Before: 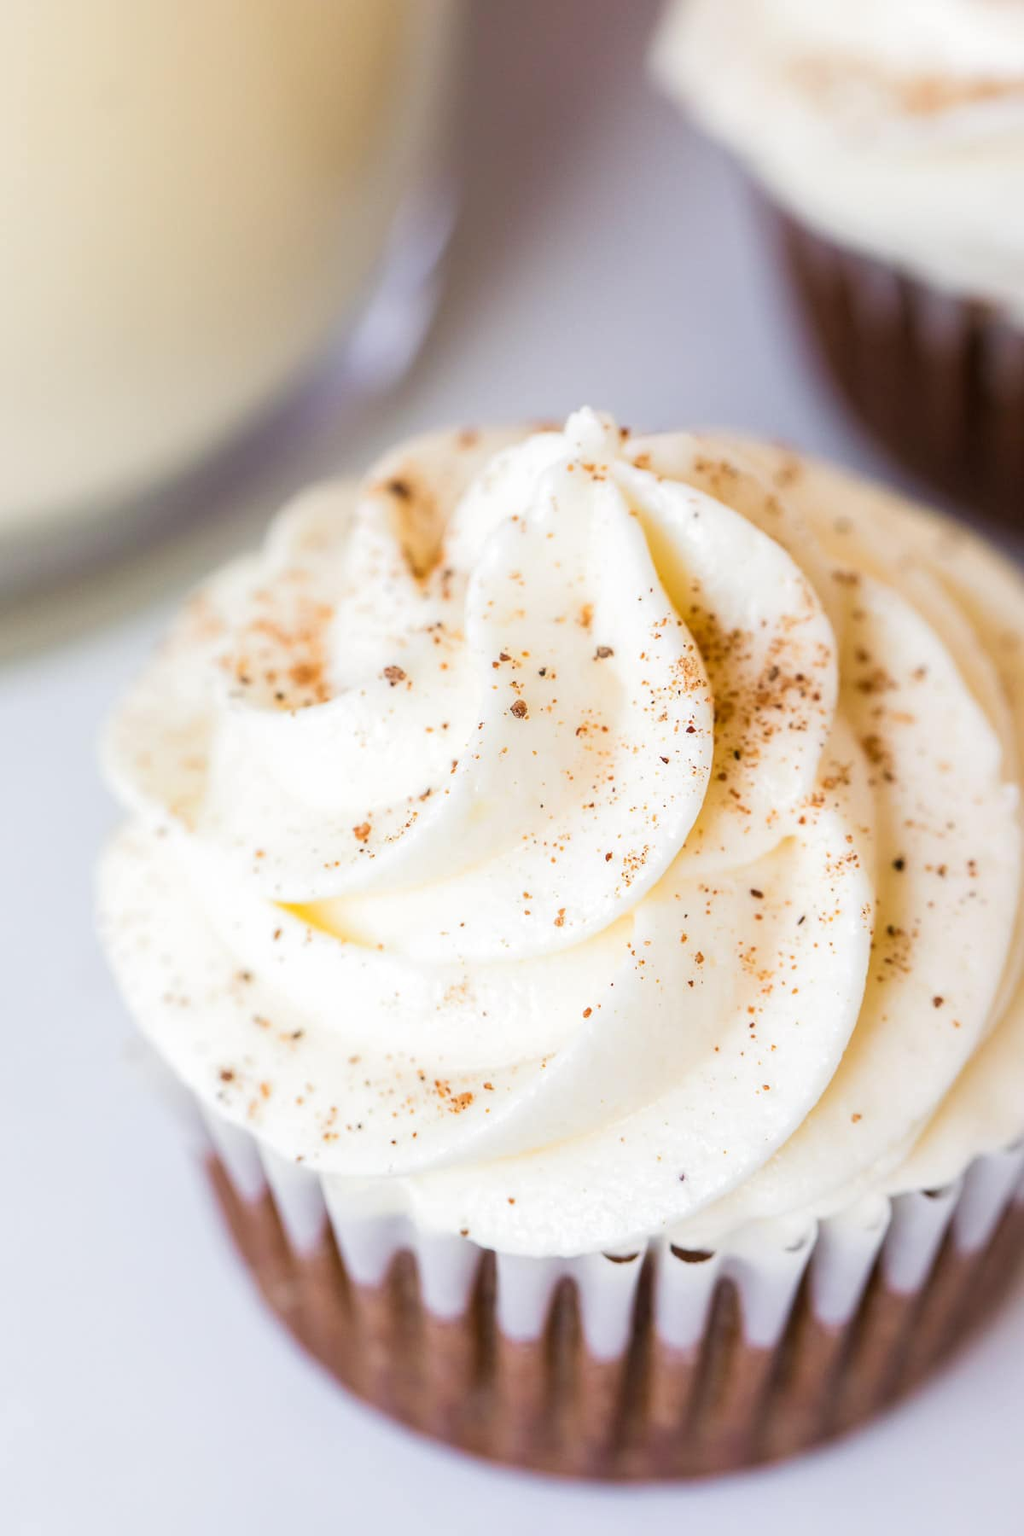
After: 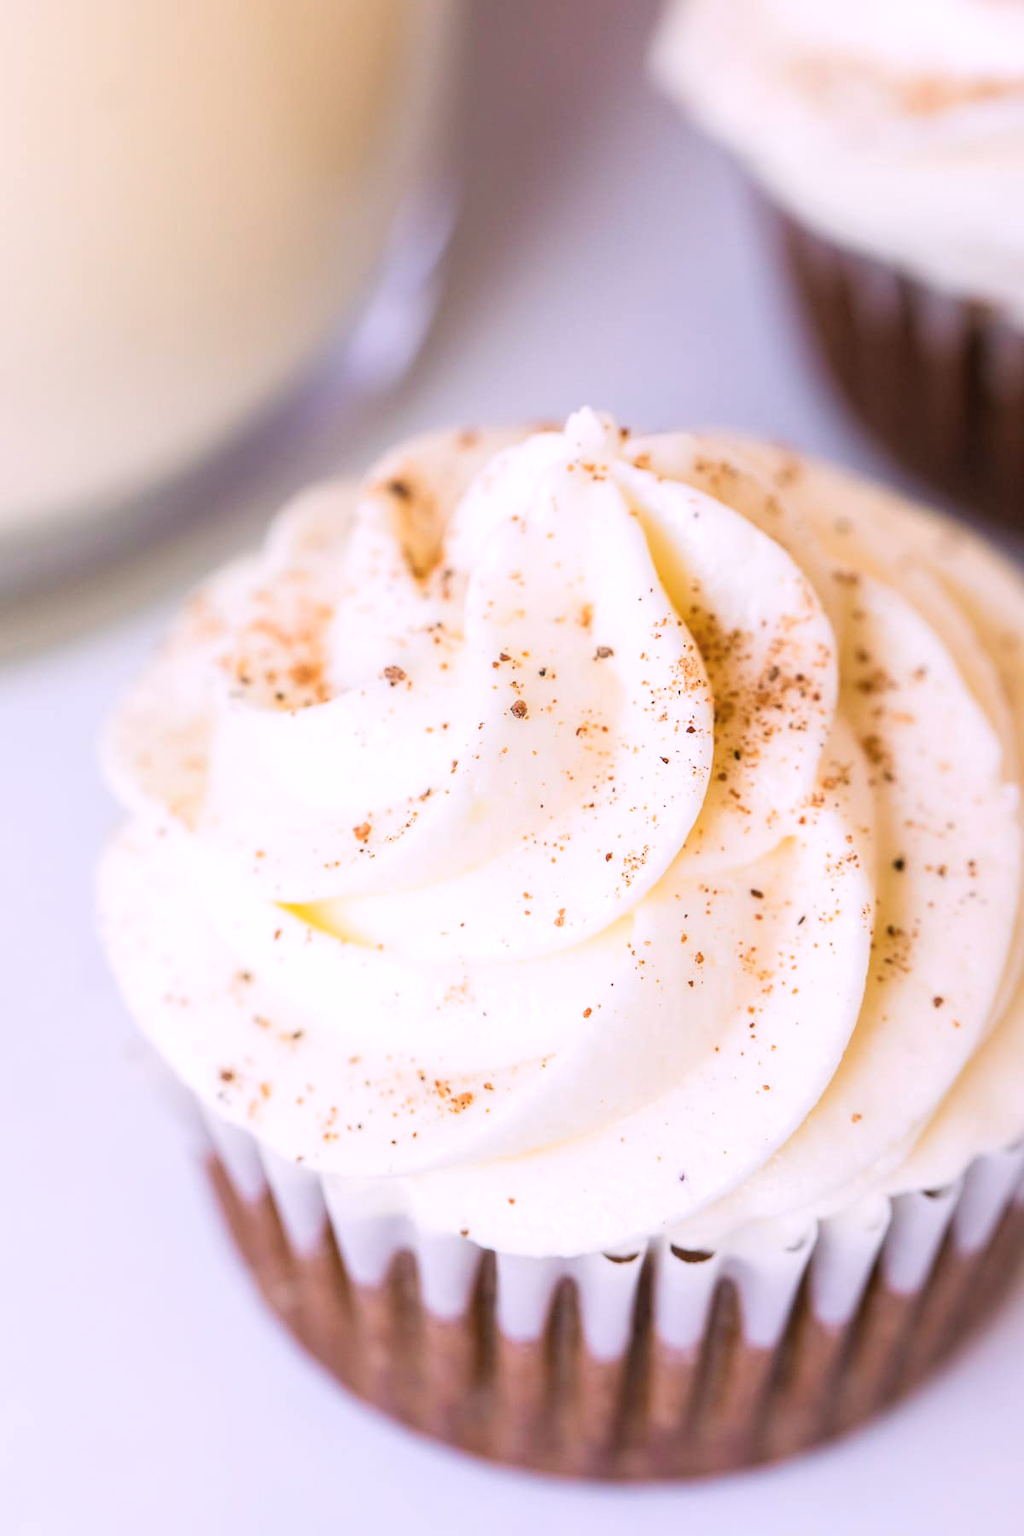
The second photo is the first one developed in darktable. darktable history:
contrast brightness saturation: contrast 0.05, brightness 0.06, saturation 0.01
white balance: red 1.05, blue 1.072
